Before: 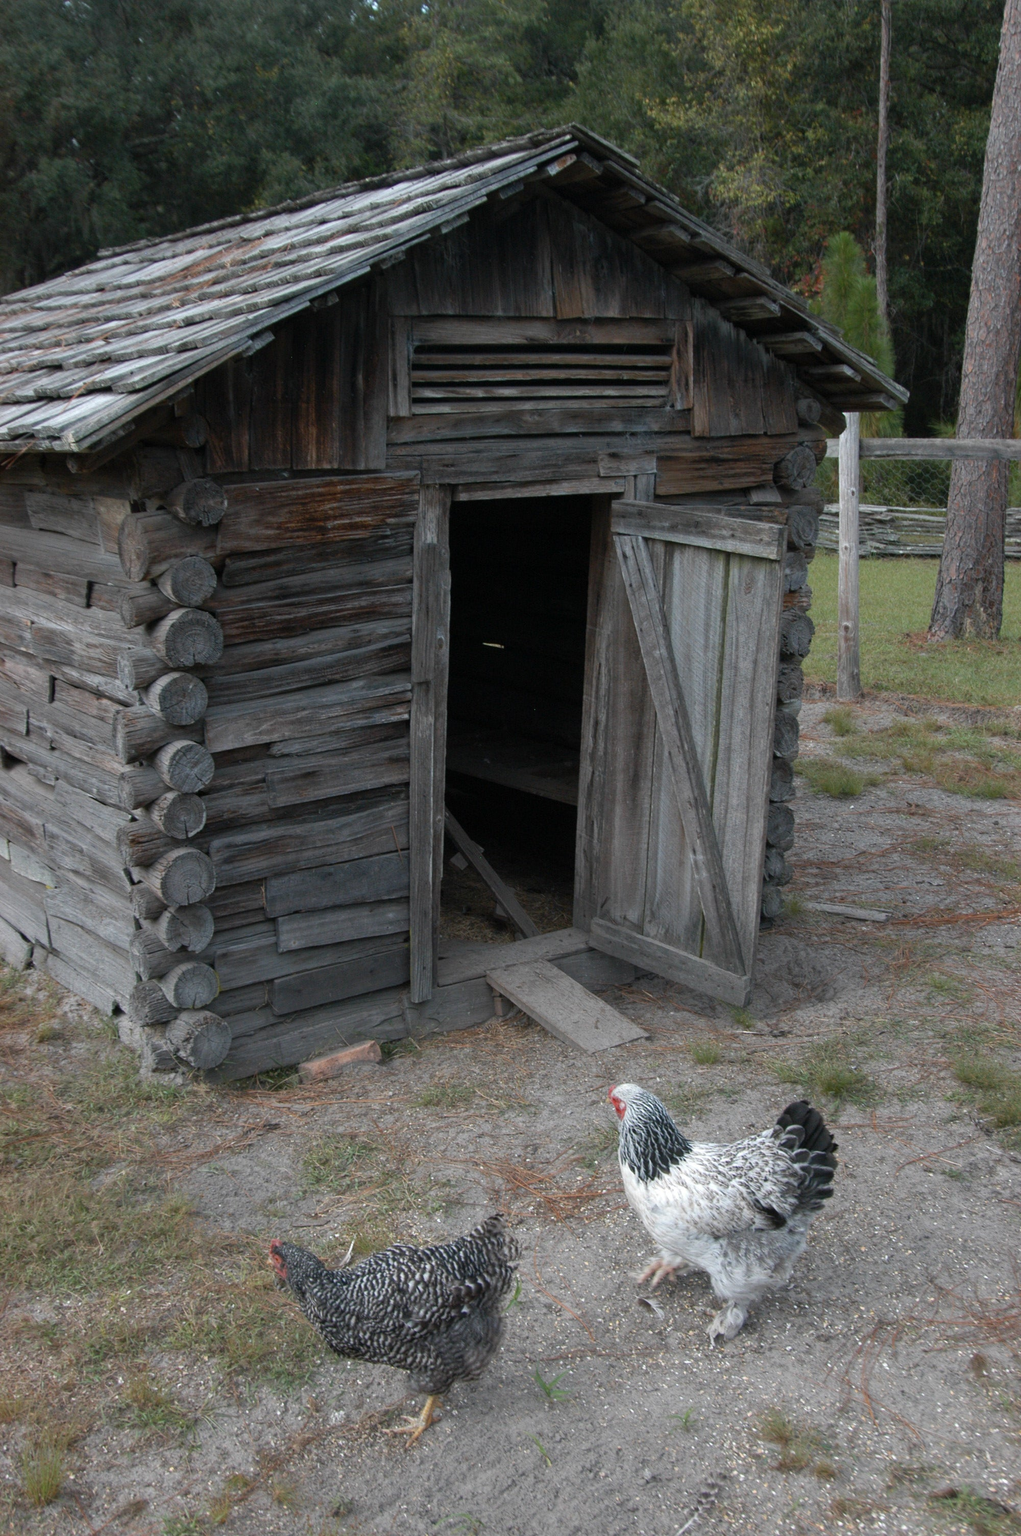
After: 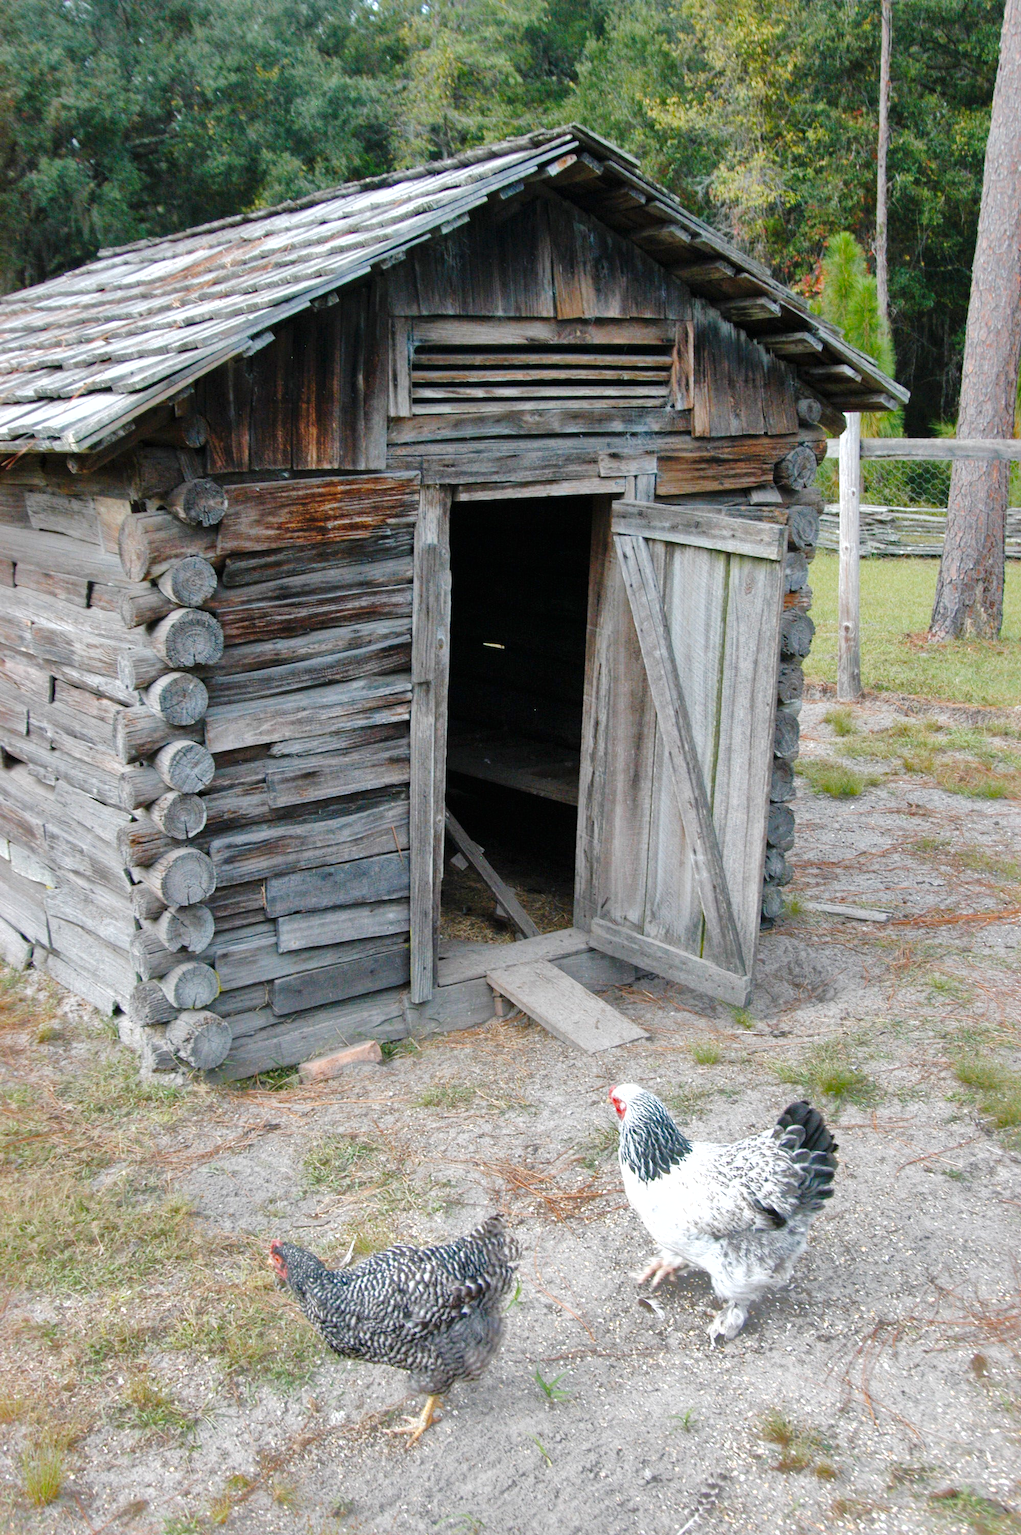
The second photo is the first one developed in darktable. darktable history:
exposure: black level correction 0, exposure 1.478 EV, compensate highlight preservation false
contrast brightness saturation: contrast 0.082, saturation 0.203
shadows and highlights: shadows 40.23, highlights -60.02
tone curve: curves: ch0 [(0, 0) (0.049, 0.01) (0.154, 0.081) (0.491, 0.56) (0.739, 0.794) (0.992, 0.937)]; ch1 [(0, 0) (0.172, 0.123) (0.317, 0.272) (0.401, 0.422) (0.499, 0.497) (0.531, 0.54) (0.615, 0.603) (0.741, 0.783) (1, 1)]; ch2 [(0, 0) (0.411, 0.424) (0.462, 0.464) (0.502, 0.489) (0.544, 0.551) (0.686, 0.638) (1, 1)], preserve colors none
